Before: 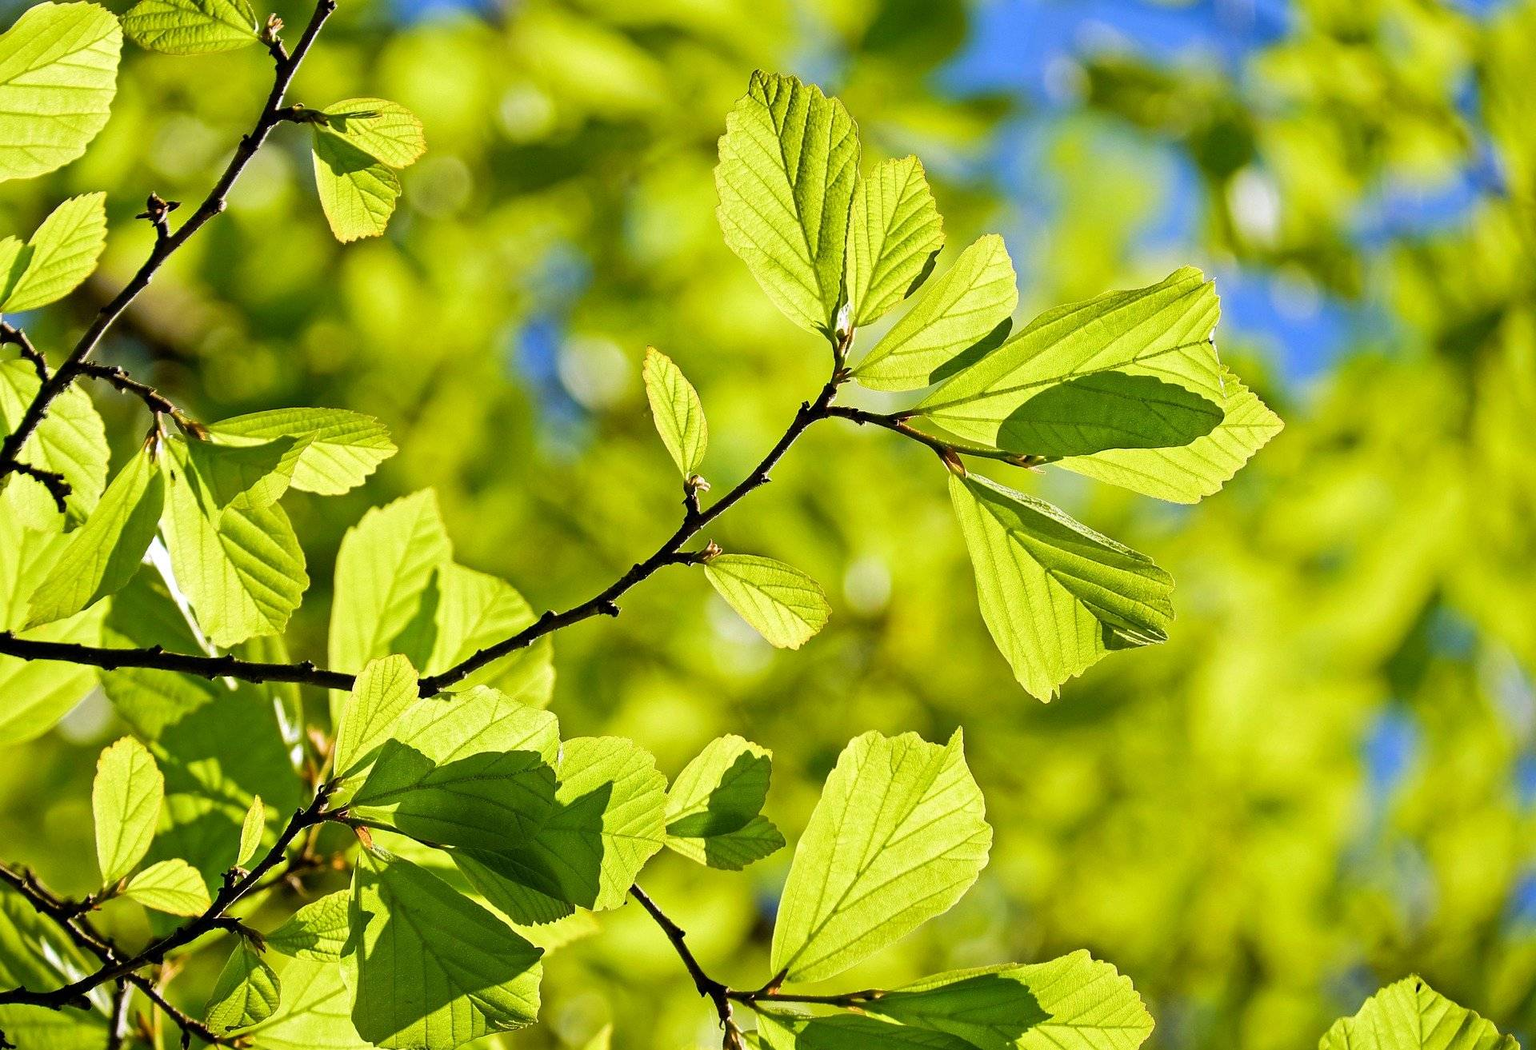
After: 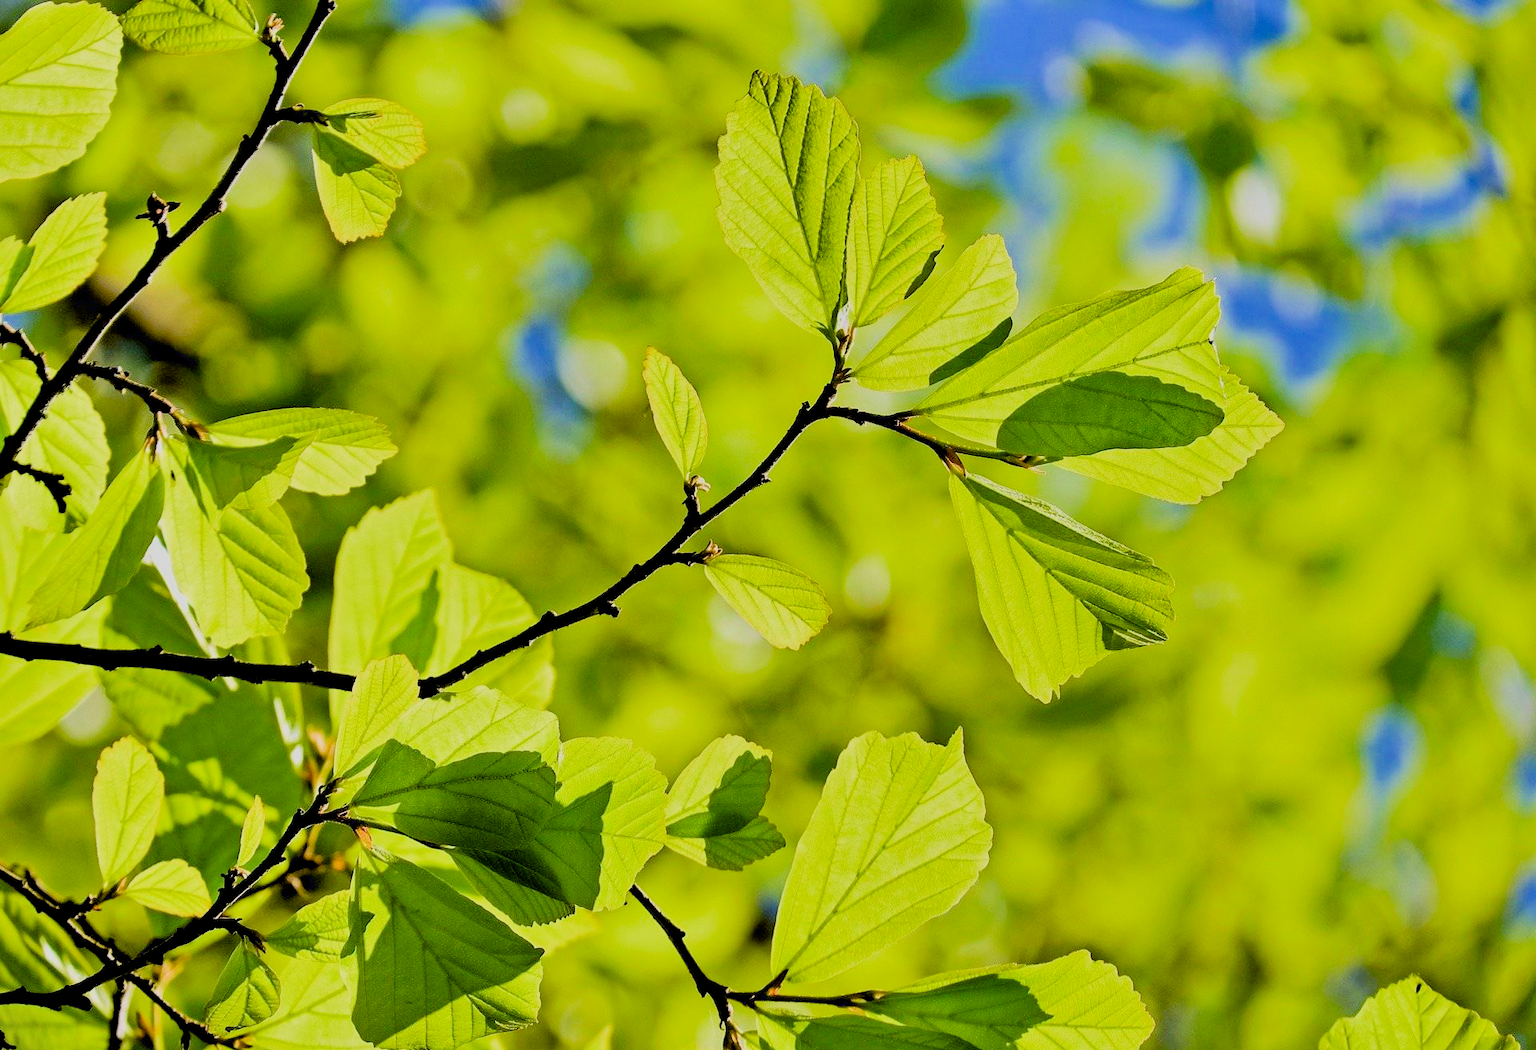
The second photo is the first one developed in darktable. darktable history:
filmic rgb: black relative exposure -6.15 EV, white relative exposure 6.96 EV, hardness 2.23, color science v6 (2022)
exposure: black level correction 0.012, exposure 0.7 EV, compensate exposure bias true, compensate highlight preservation false
shadows and highlights: shadows 60, soften with gaussian
